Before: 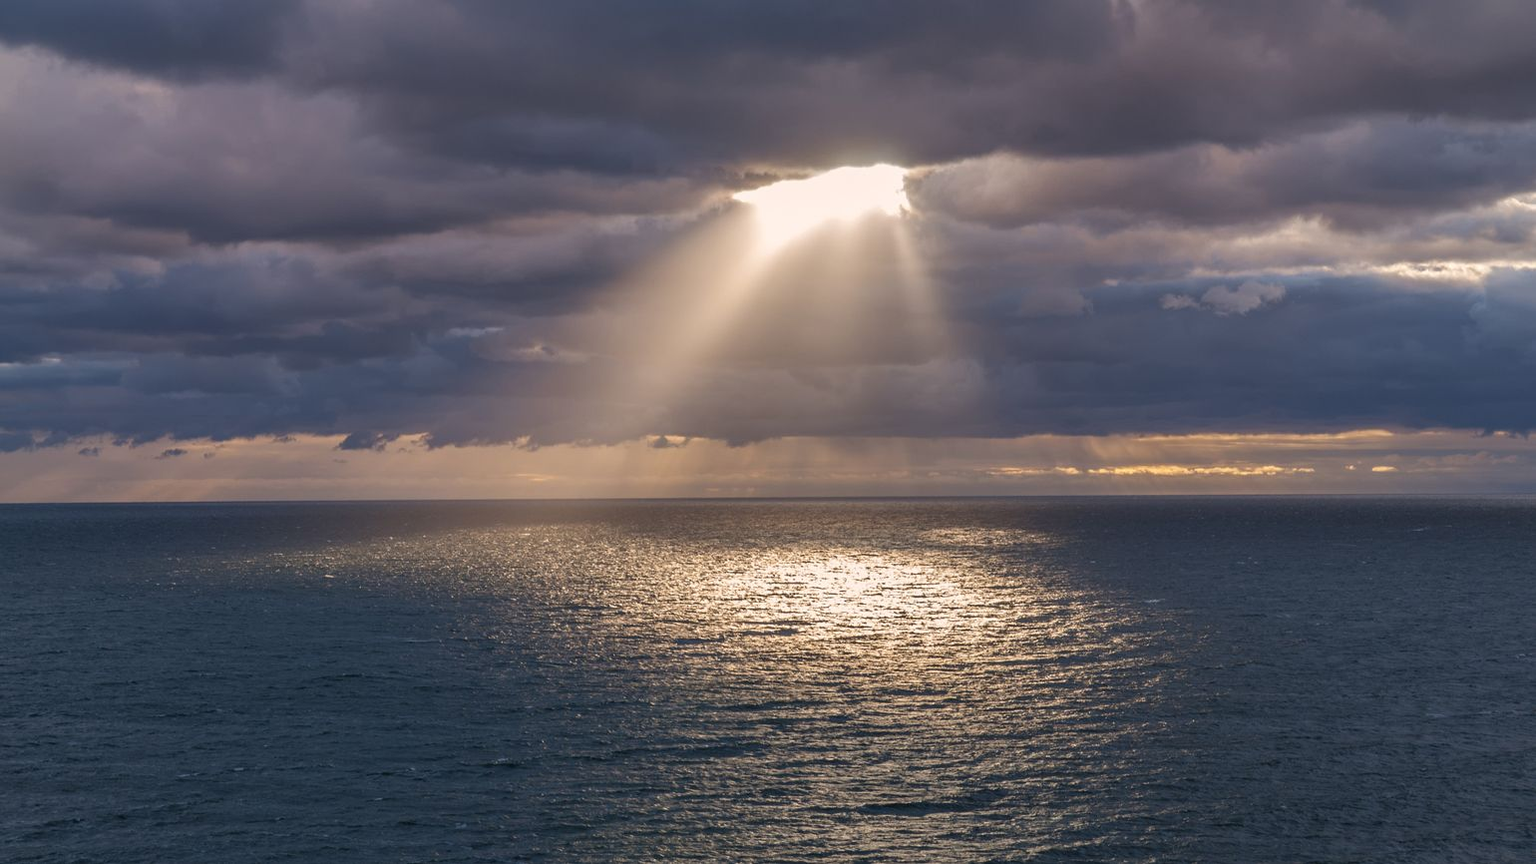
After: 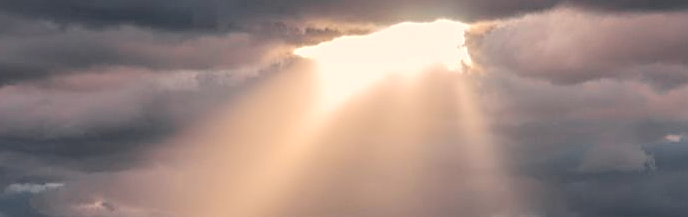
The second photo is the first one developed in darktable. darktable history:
crop: left 28.64%, top 16.832%, right 26.637%, bottom 58.055%
white balance: red 1.045, blue 0.932
tone curve: curves: ch0 [(0, 0) (0.081, 0.044) (0.185, 0.145) (0.283, 0.273) (0.405, 0.449) (0.495, 0.554) (0.686, 0.743) (0.826, 0.853) (0.978, 0.988)]; ch1 [(0, 0) (0.147, 0.166) (0.321, 0.362) (0.371, 0.402) (0.423, 0.426) (0.479, 0.472) (0.505, 0.497) (0.521, 0.506) (0.551, 0.546) (0.586, 0.571) (0.625, 0.638) (0.68, 0.715) (1, 1)]; ch2 [(0, 0) (0.346, 0.378) (0.404, 0.427) (0.502, 0.498) (0.531, 0.517) (0.547, 0.526) (0.582, 0.571) (0.629, 0.626) (0.717, 0.678) (1, 1)], color space Lab, independent channels, preserve colors none
sharpen: on, module defaults
